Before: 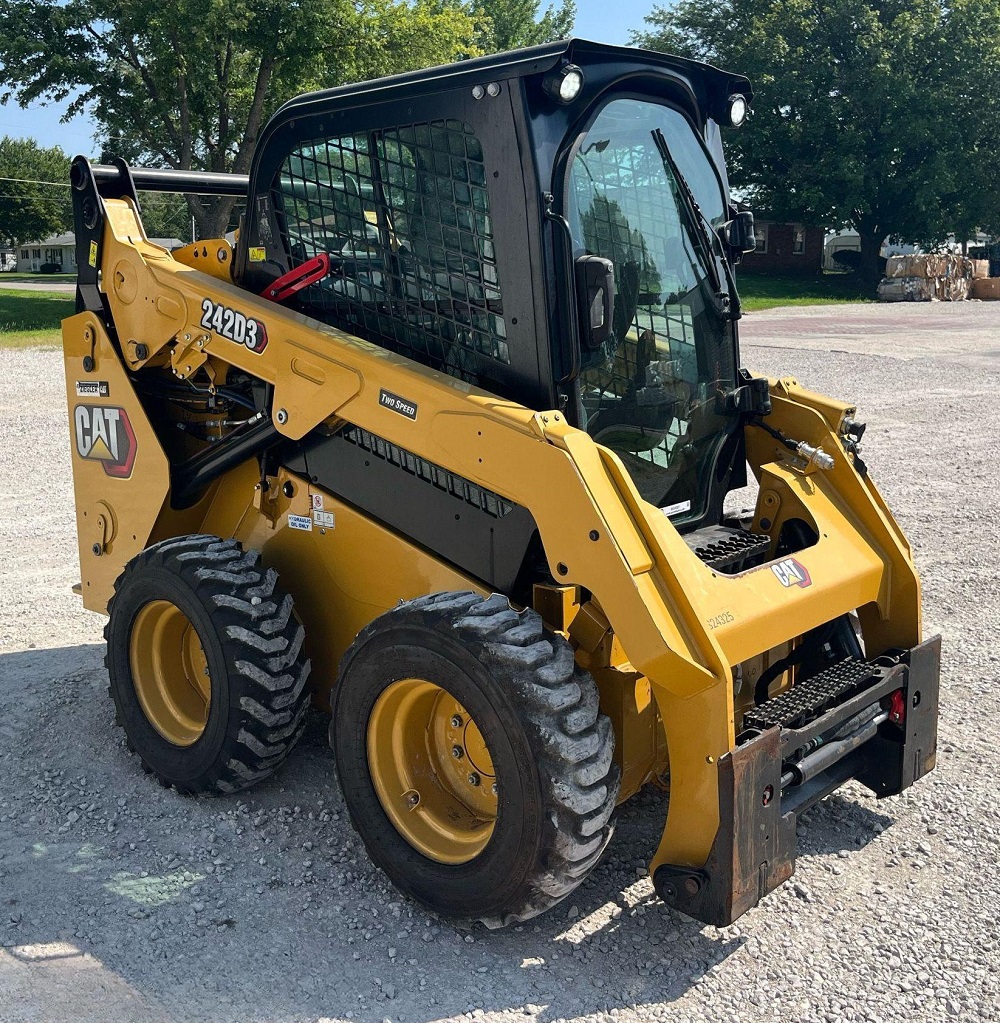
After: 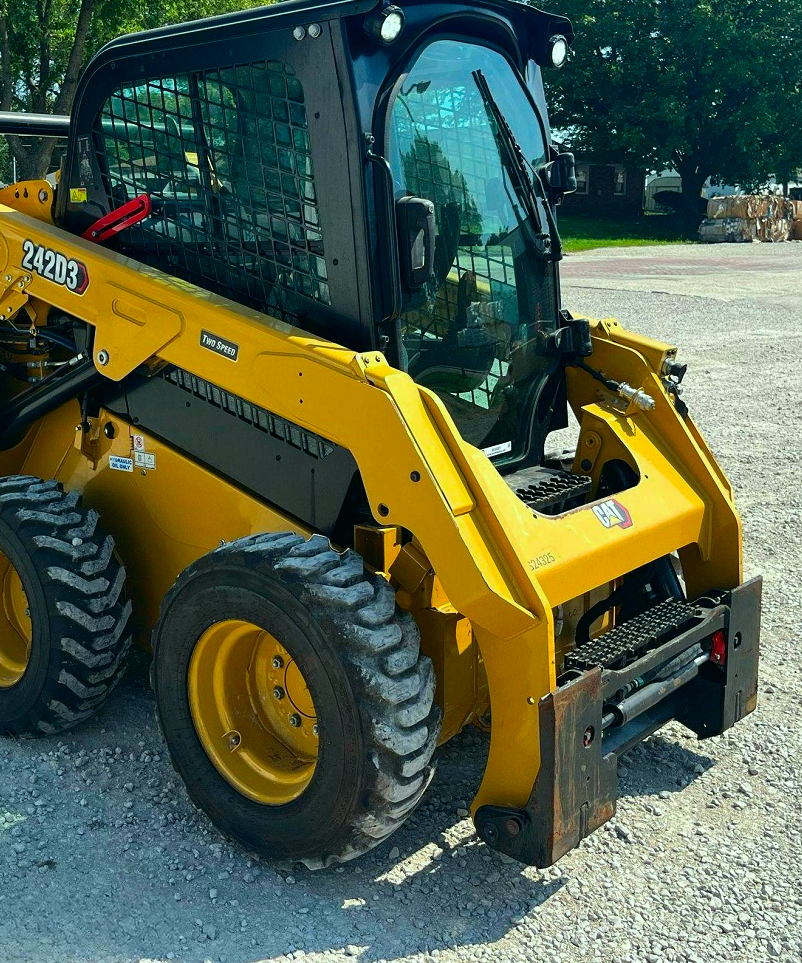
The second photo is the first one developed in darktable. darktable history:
color balance rgb: perceptual saturation grading › global saturation 3.7%, global vibrance 5.56%, contrast 3.24%
crop and rotate: left 17.959%, top 5.771%, right 1.742%
color correction: highlights a* -7.33, highlights b* 1.26, shadows a* -3.55, saturation 1.4
